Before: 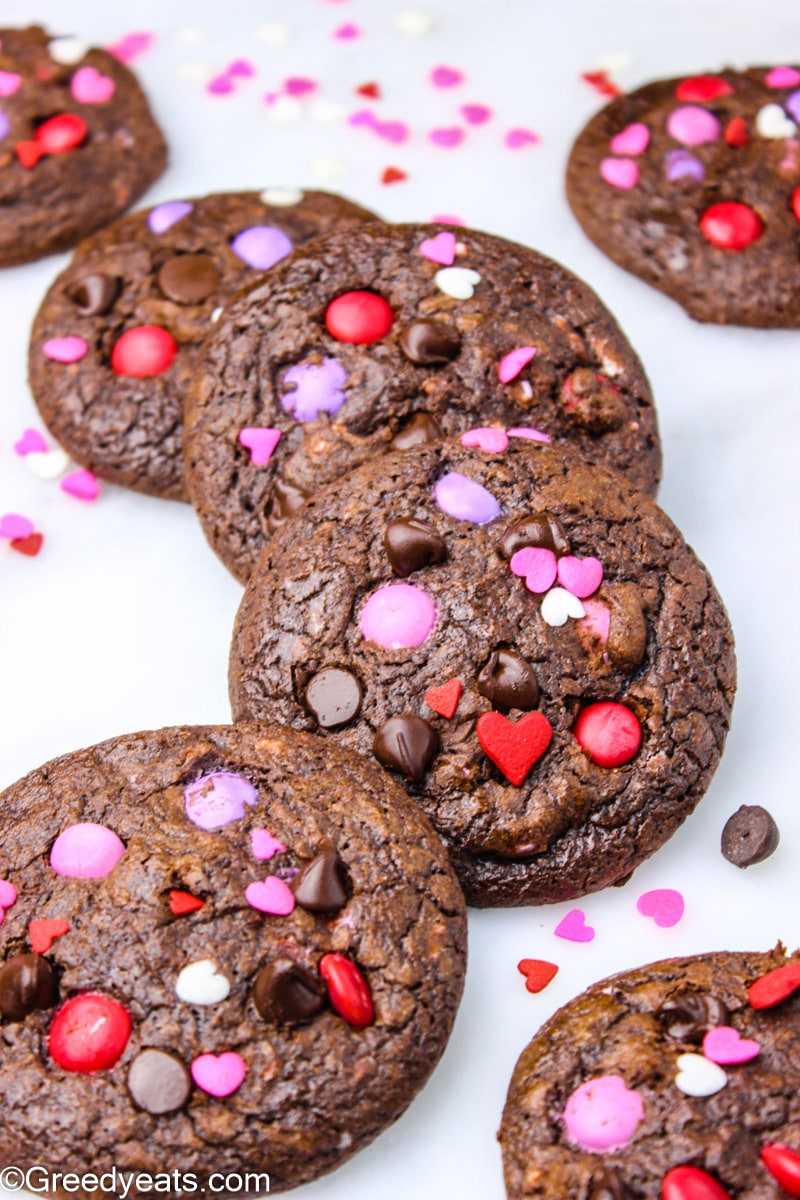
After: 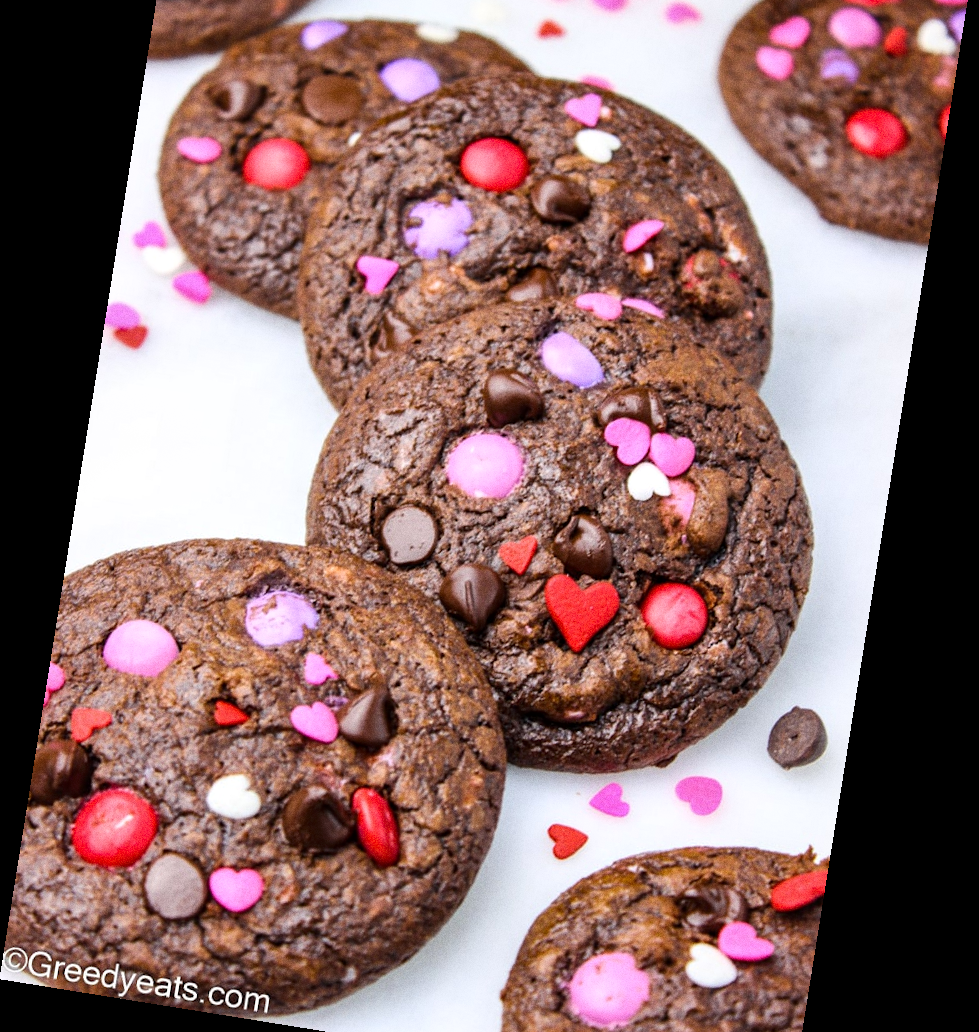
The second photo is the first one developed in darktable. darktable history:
base curve: preserve colors none
crop and rotate: top 15.774%, bottom 5.506%
rotate and perspective: rotation 9.12°, automatic cropping off
local contrast: mode bilateral grid, contrast 20, coarseness 50, detail 120%, midtone range 0.2
grain: coarseness 0.09 ISO
